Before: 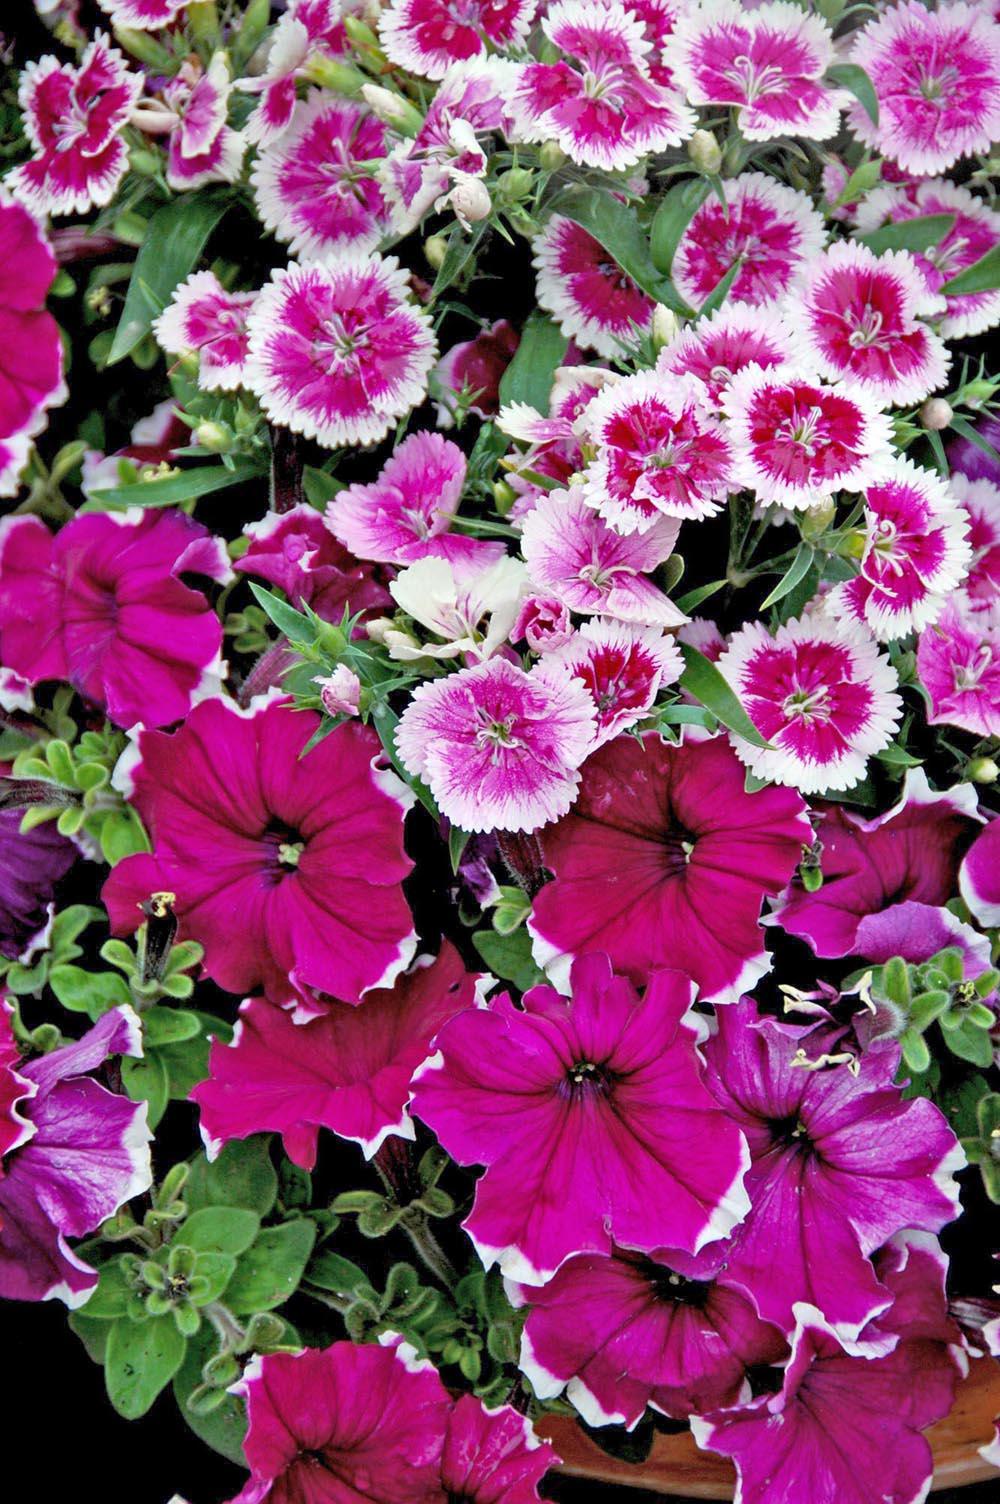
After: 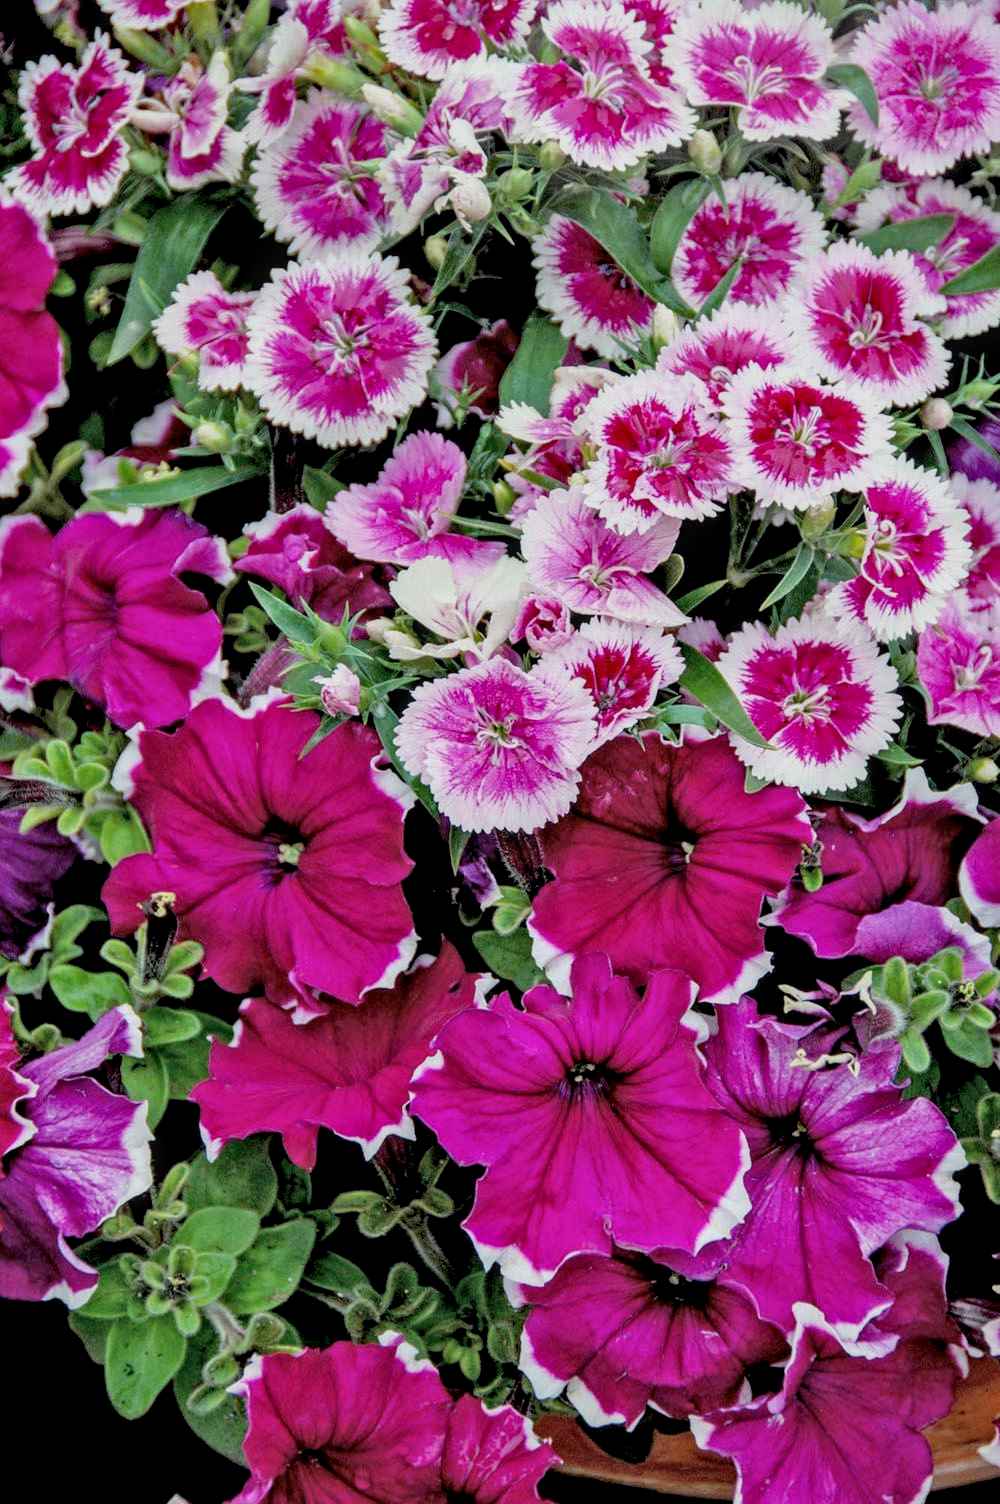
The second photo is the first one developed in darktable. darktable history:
local contrast: detail 130%
filmic rgb: white relative exposure 3.8 EV, hardness 4.35
